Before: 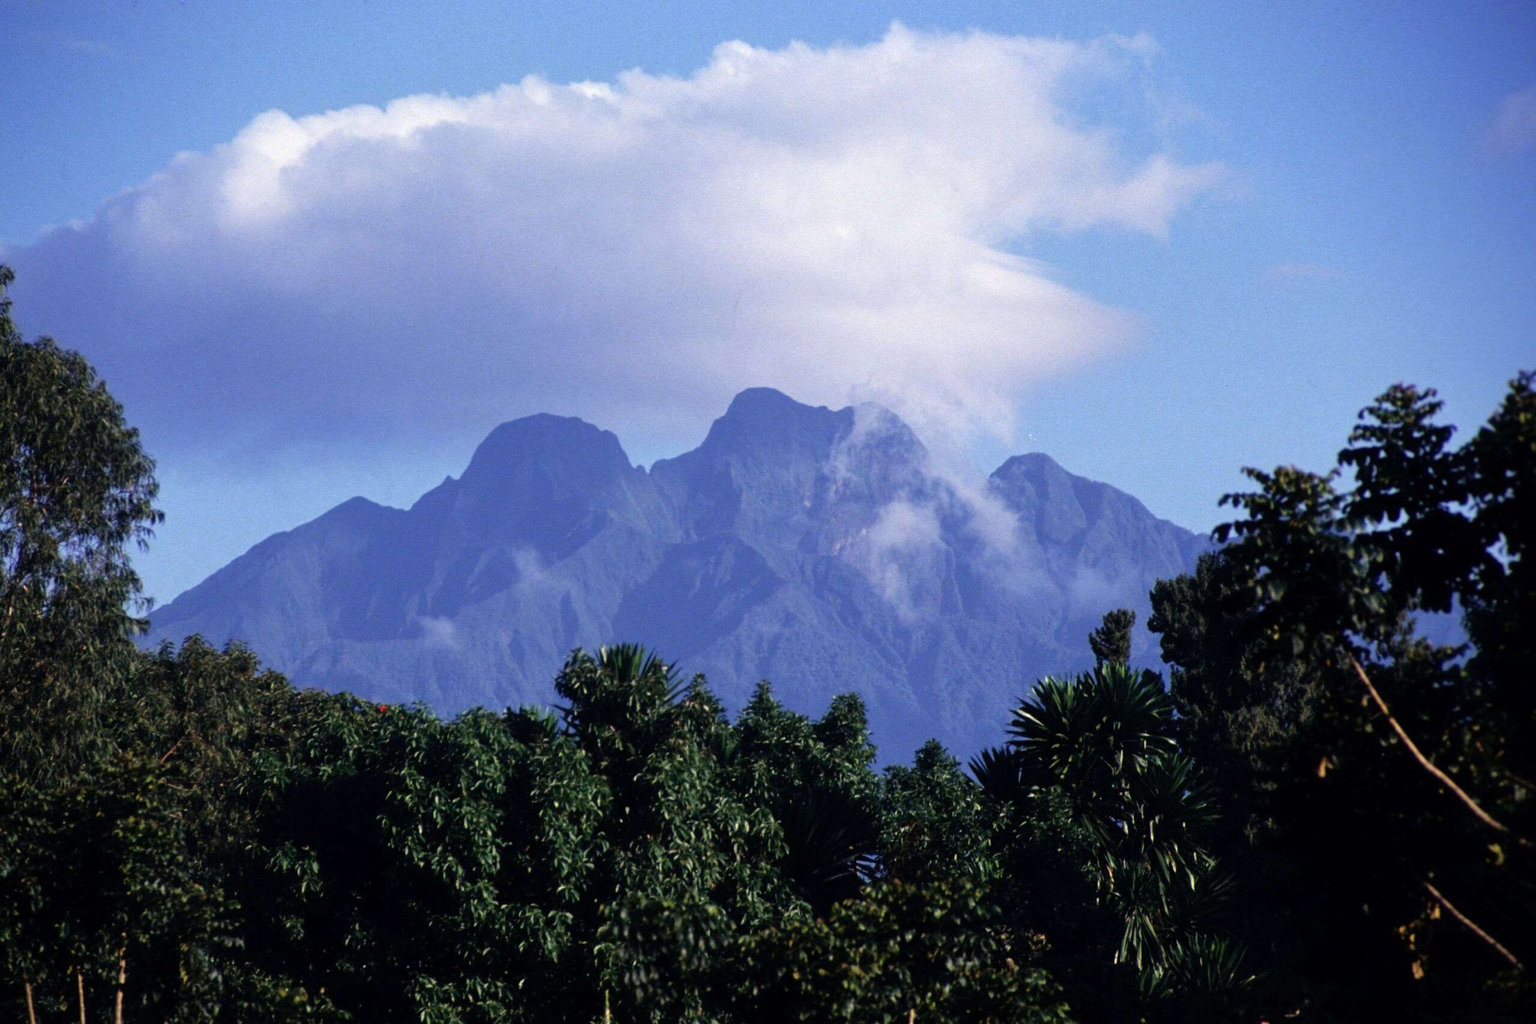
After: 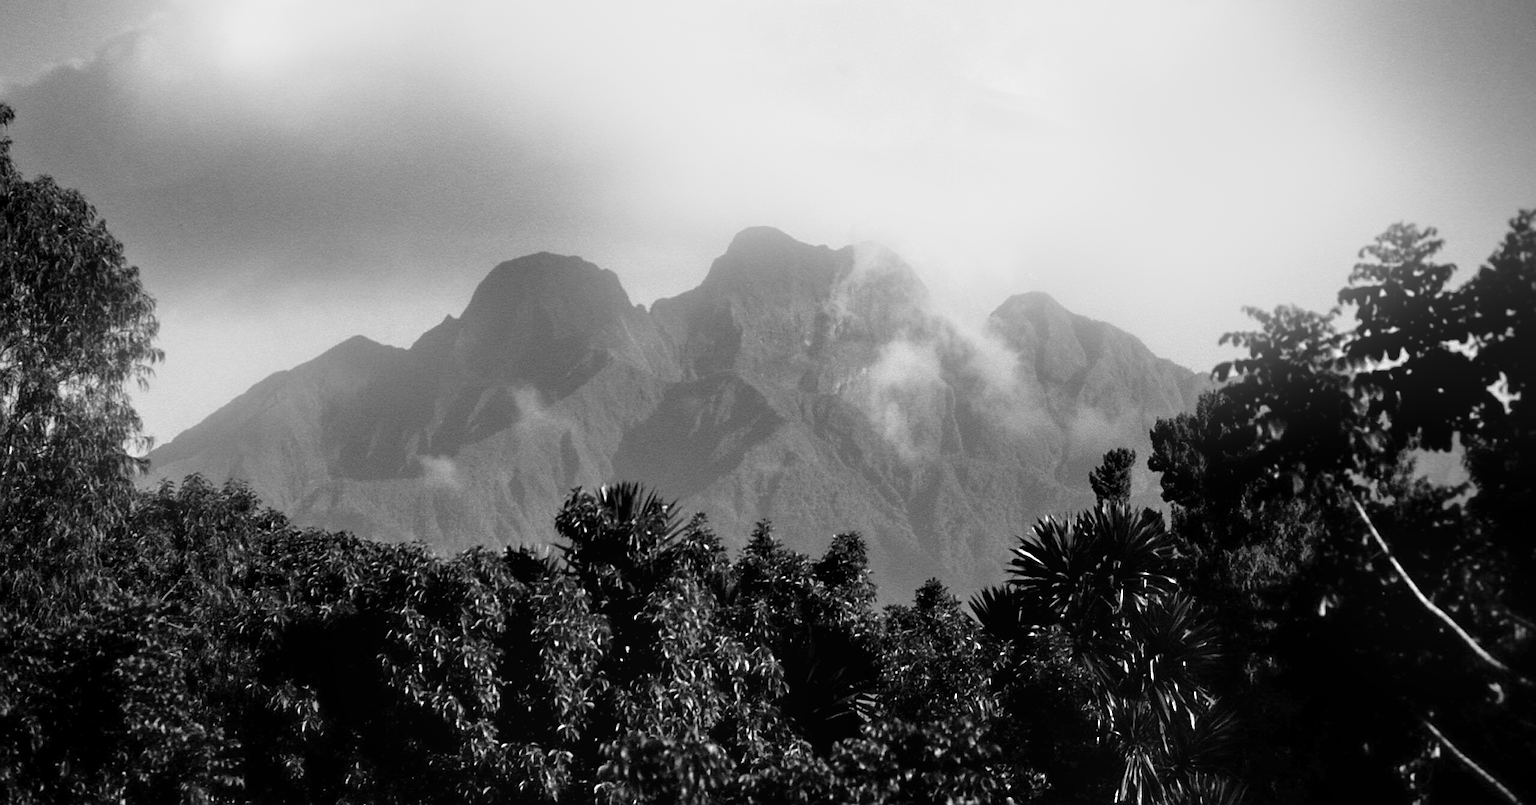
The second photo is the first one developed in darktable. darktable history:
bloom: on, module defaults
crop and rotate: top 15.774%, bottom 5.506%
monochrome: a -92.57, b 58.91
exposure: black level correction 0, exposure 0.5 EV, compensate highlight preservation false
white balance: red 0.98, blue 1.034
contrast equalizer: y [[0.536, 0.565, 0.581, 0.516, 0.52, 0.491], [0.5 ×6], [0.5 ×6], [0 ×6], [0 ×6]]
sharpen: on, module defaults
